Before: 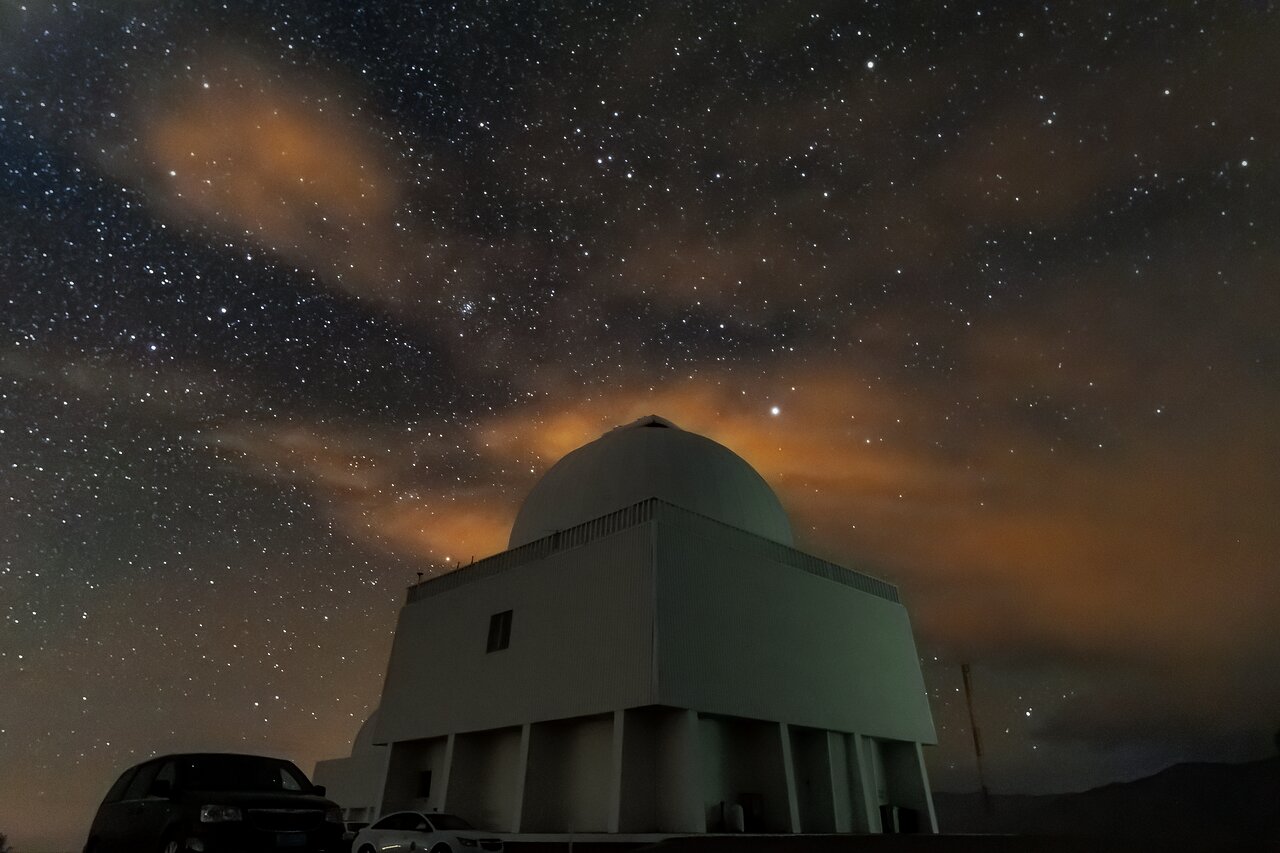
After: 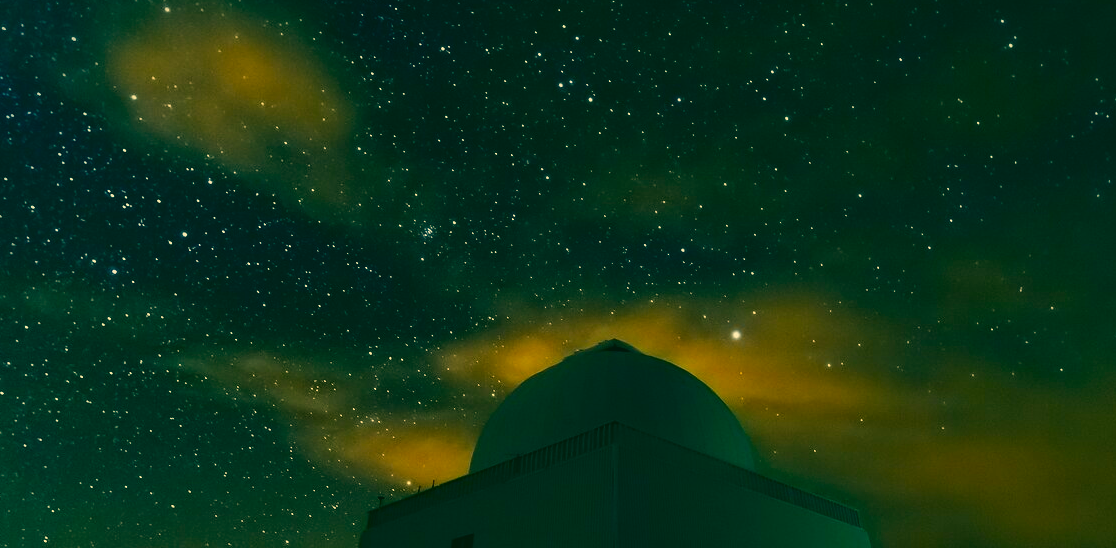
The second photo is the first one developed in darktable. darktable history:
color correction: highlights a* 1.98, highlights b* 34.39, shadows a* -36.54, shadows b* -5.81
crop: left 3.106%, top 8.911%, right 9.647%, bottom 26.827%
filmic rgb: black relative exposure -16 EV, white relative exposure 2.91 EV, hardness 9.98, preserve chrominance max RGB, color science v6 (2022), contrast in shadows safe, contrast in highlights safe
contrast brightness saturation: contrast 0.183, saturation 0.306
